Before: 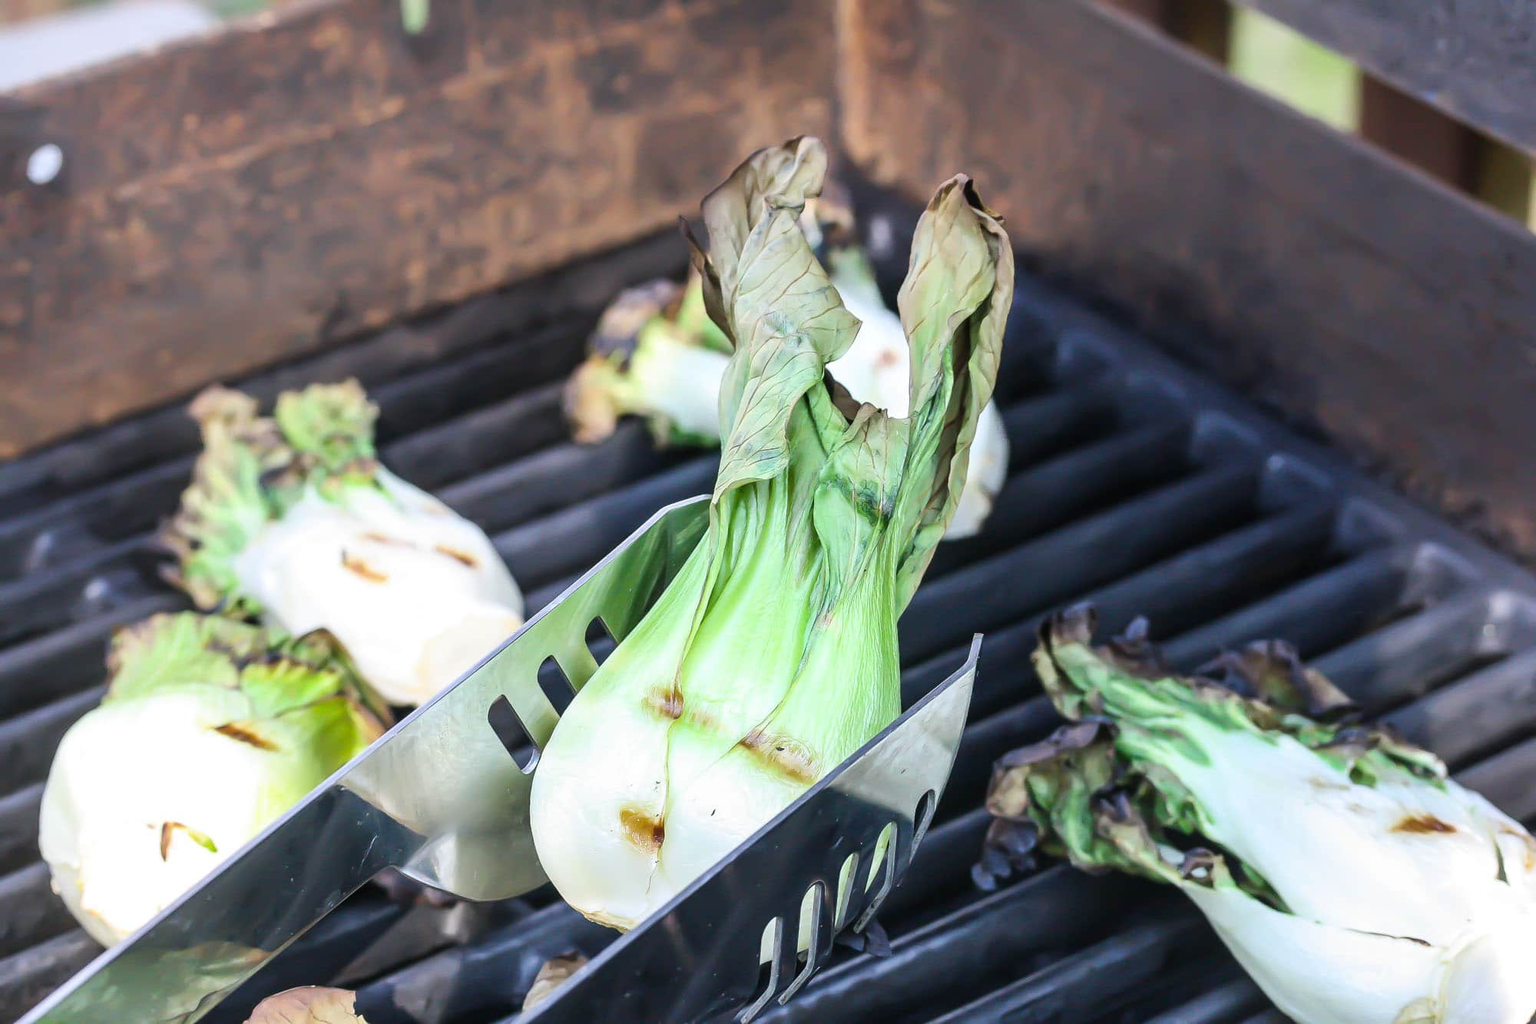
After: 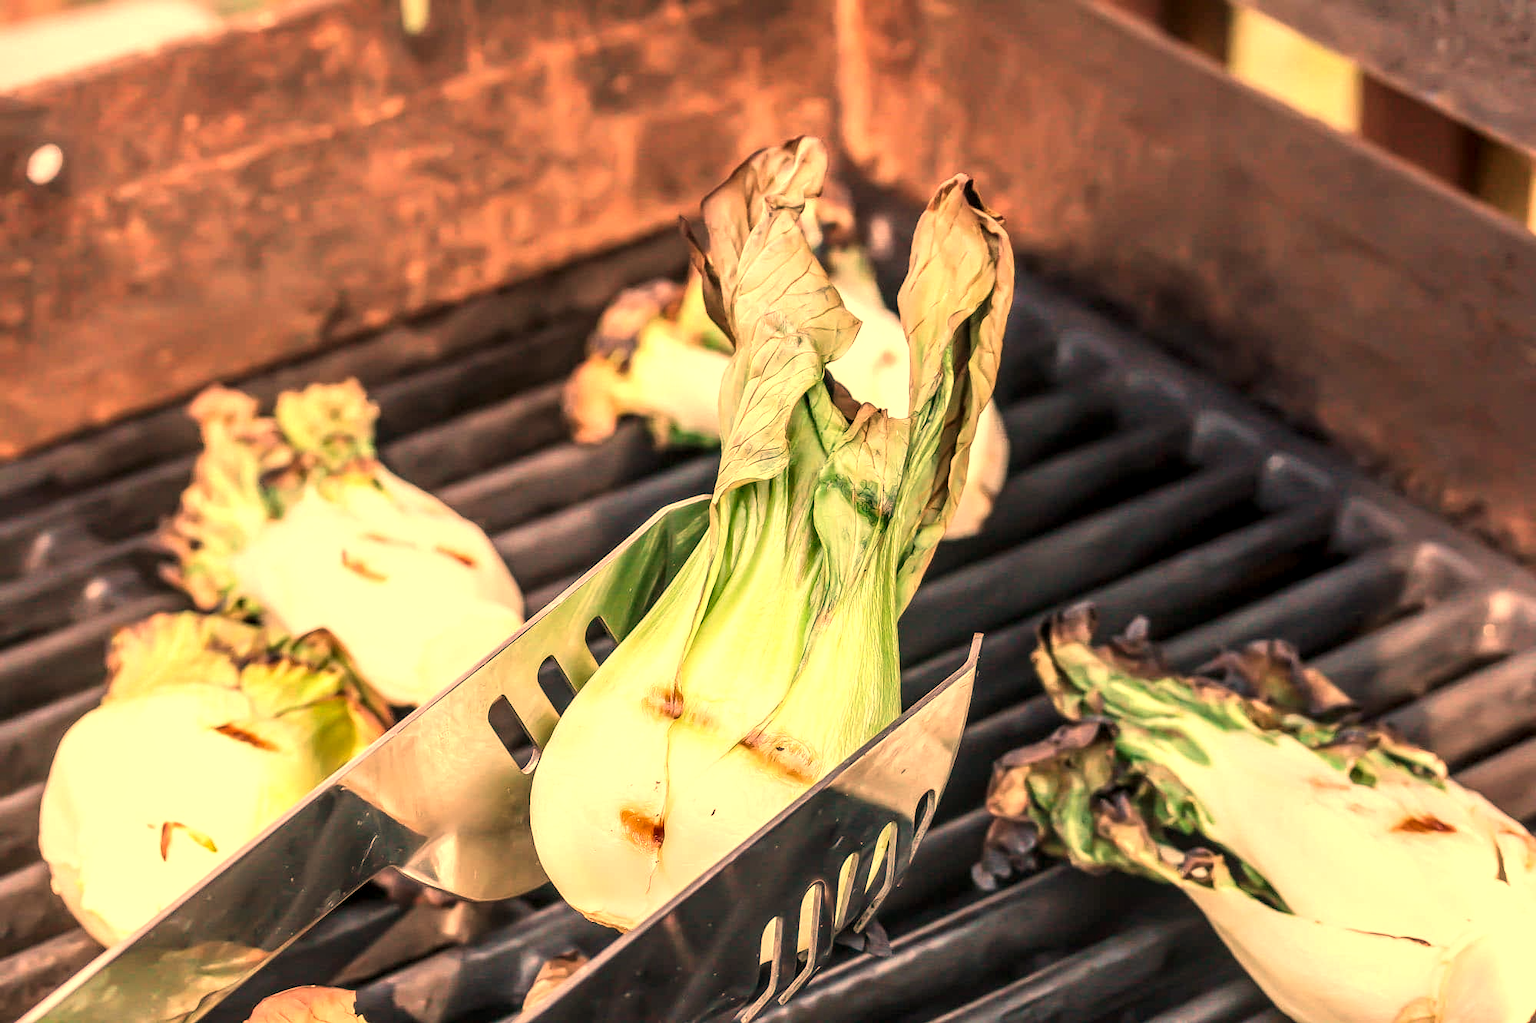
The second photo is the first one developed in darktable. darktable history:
white balance: red 1.467, blue 0.684
local contrast: detail 142%
